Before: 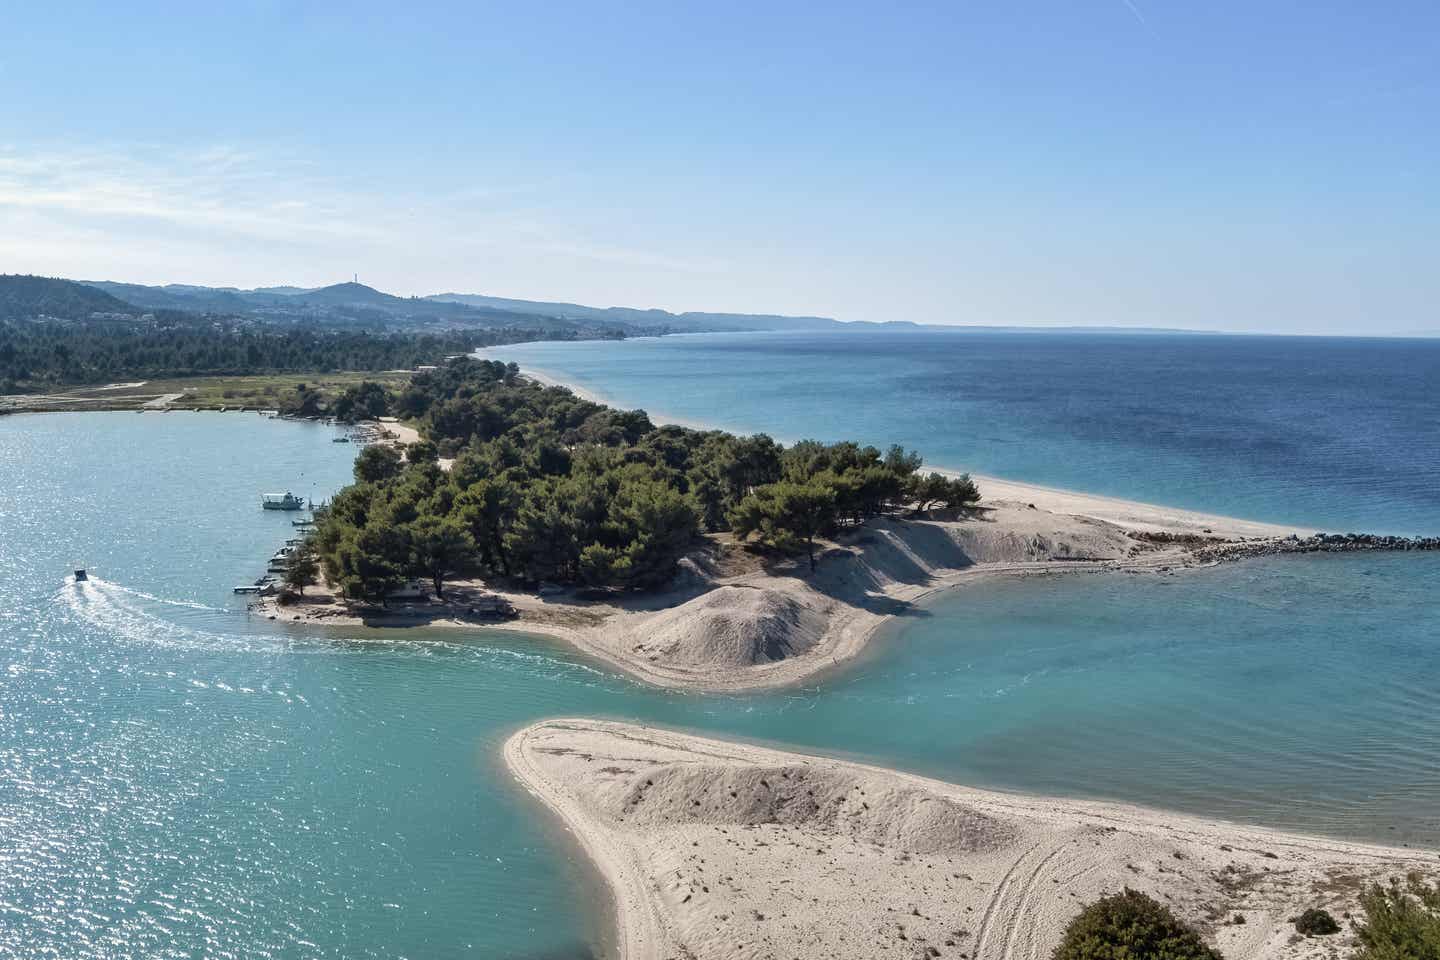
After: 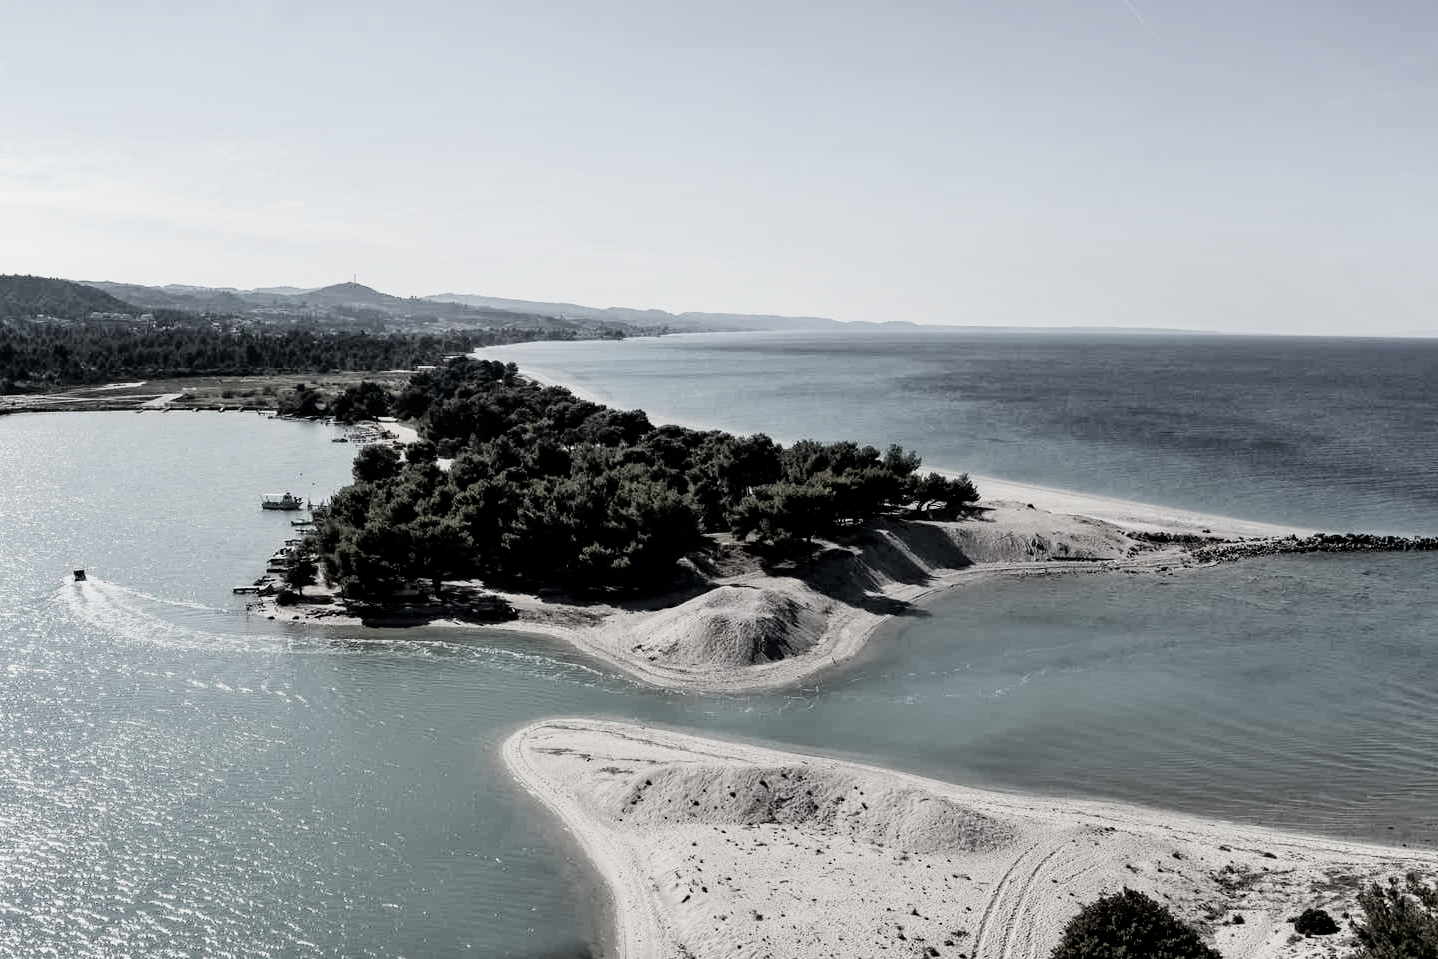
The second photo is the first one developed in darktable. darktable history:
crop: left 0.081%
filmic rgb: black relative exposure -5.07 EV, white relative exposure 3.96 EV, threshold 5.96 EV, hardness 2.88, contrast 1.386, highlights saturation mix -29.12%, enable highlight reconstruction true
color correction: highlights b* 0.057, saturation 0.303
shadows and highlights: shadows -61.84, white point adjustment -5.39, highlights 59.88
